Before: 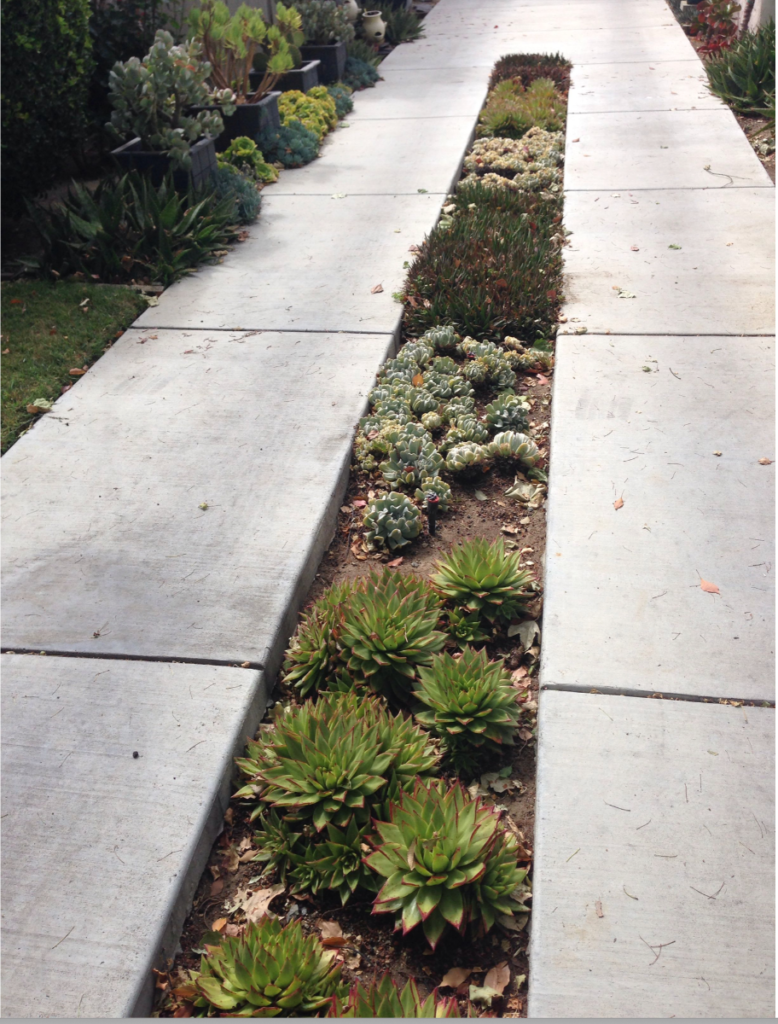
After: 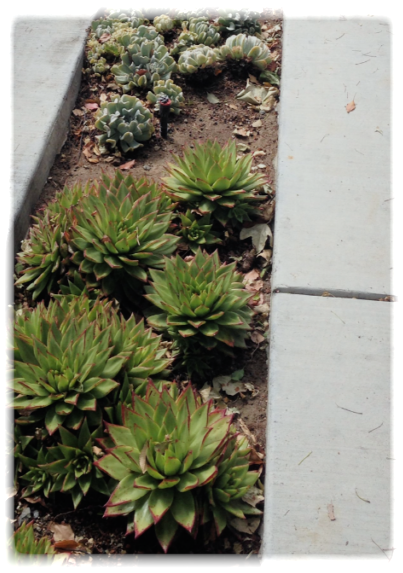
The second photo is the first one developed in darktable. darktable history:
crop: left 34.479%, top 38.822%, right 13.718%, bottom 5.172%
filmic rgb: white relative exposure 3.85 EV, hardness 4.3
white balance: red 0.978, blue 0.999
vignetting: fall-off start 93%, fall-off radius 5%, brightness 1, saturation -0.49, automatic ratio true, width/height ratio 1.332, shape 0.04, unbound false
